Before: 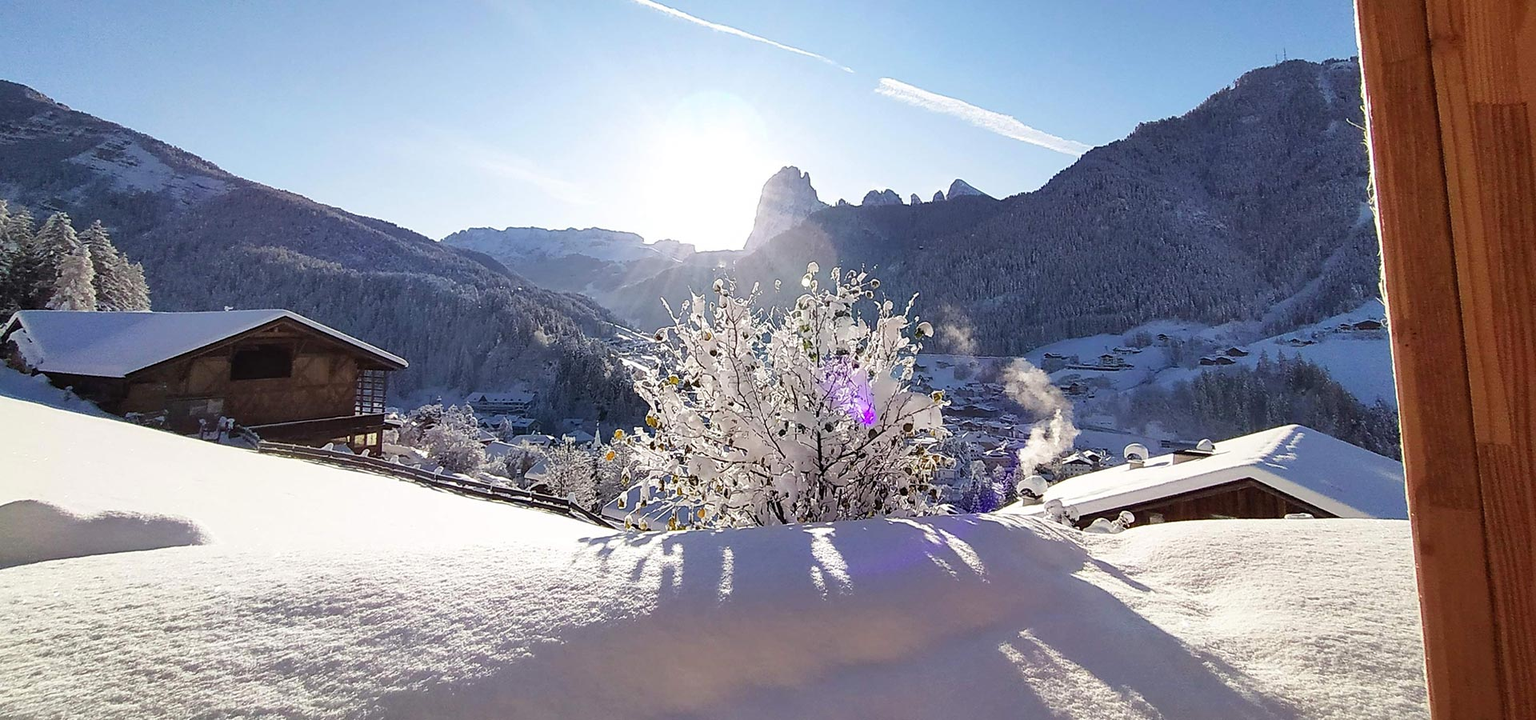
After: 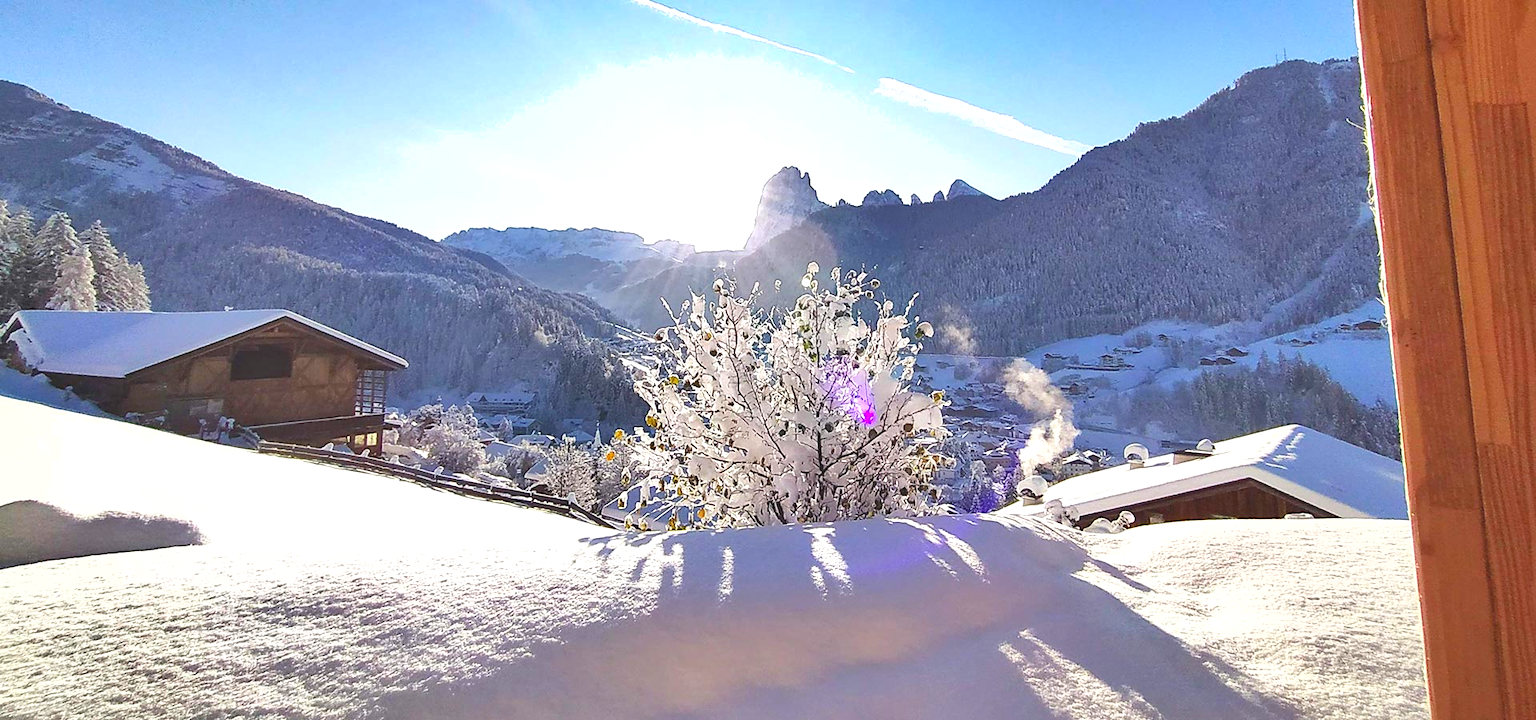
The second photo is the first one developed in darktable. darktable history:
exposure: exposure 1.155 EV, compensate highlight preservation false
contrast brightness saturation: contrast -0.296
shadows and highlights: shadows 39.96, highlights -52.11, low approximation 0.01, soften with gaussian
